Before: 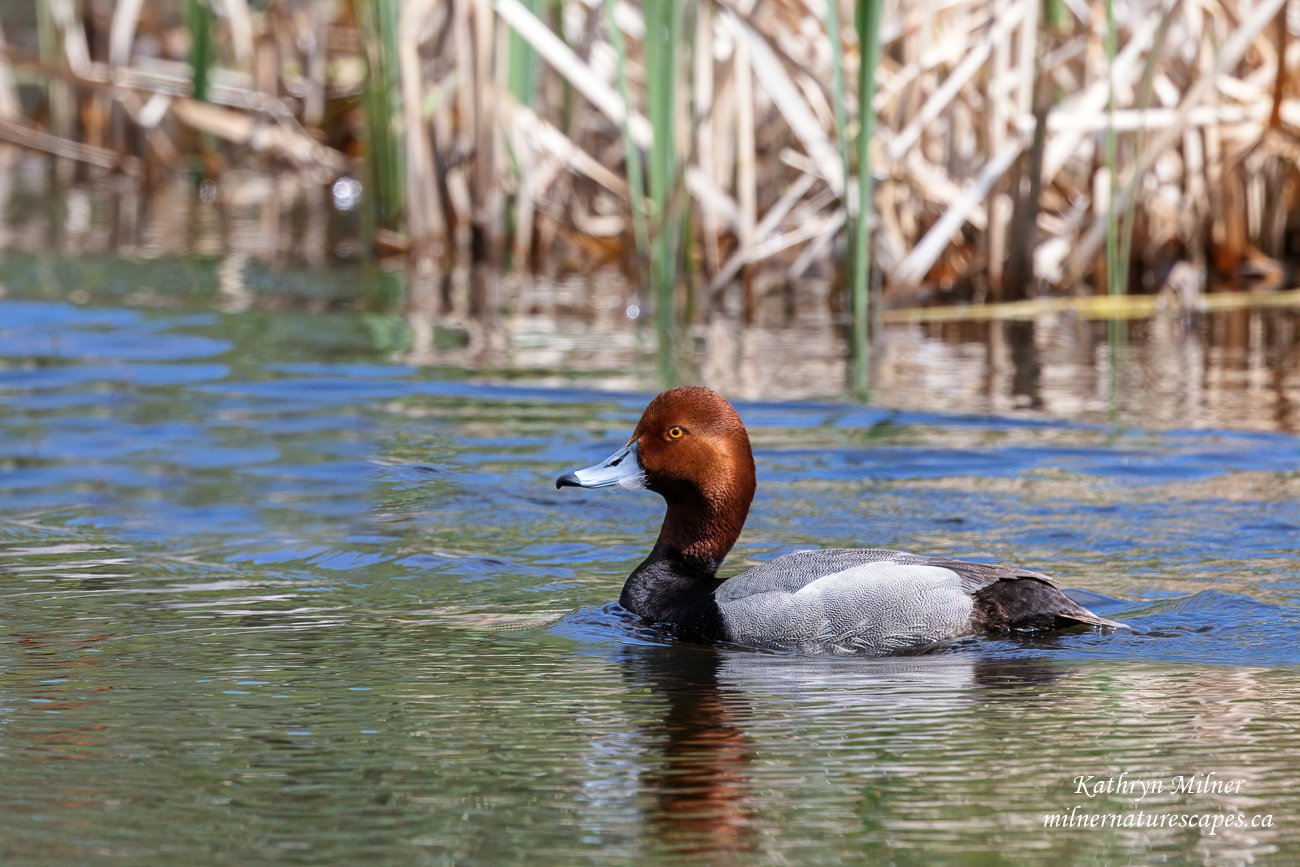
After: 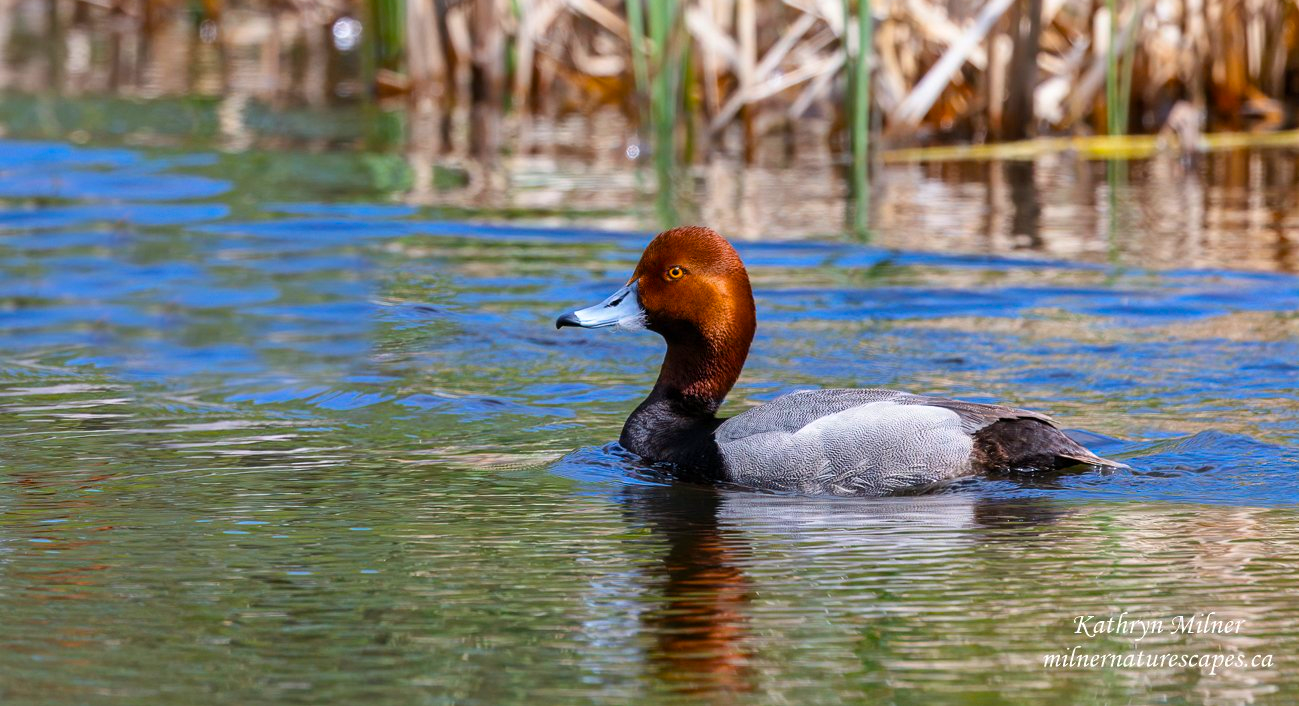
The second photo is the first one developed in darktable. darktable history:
crop and rotate: top 18.507%
rotate and perspective: automatic cropping off
color calibration: illuminant same as pipeline (D50), adaptation none (bypass), gamut compression 1.72
color balance rgb: linear chroma grading › global chroma 15%, perceptual saturation grading › global saturation 30%
